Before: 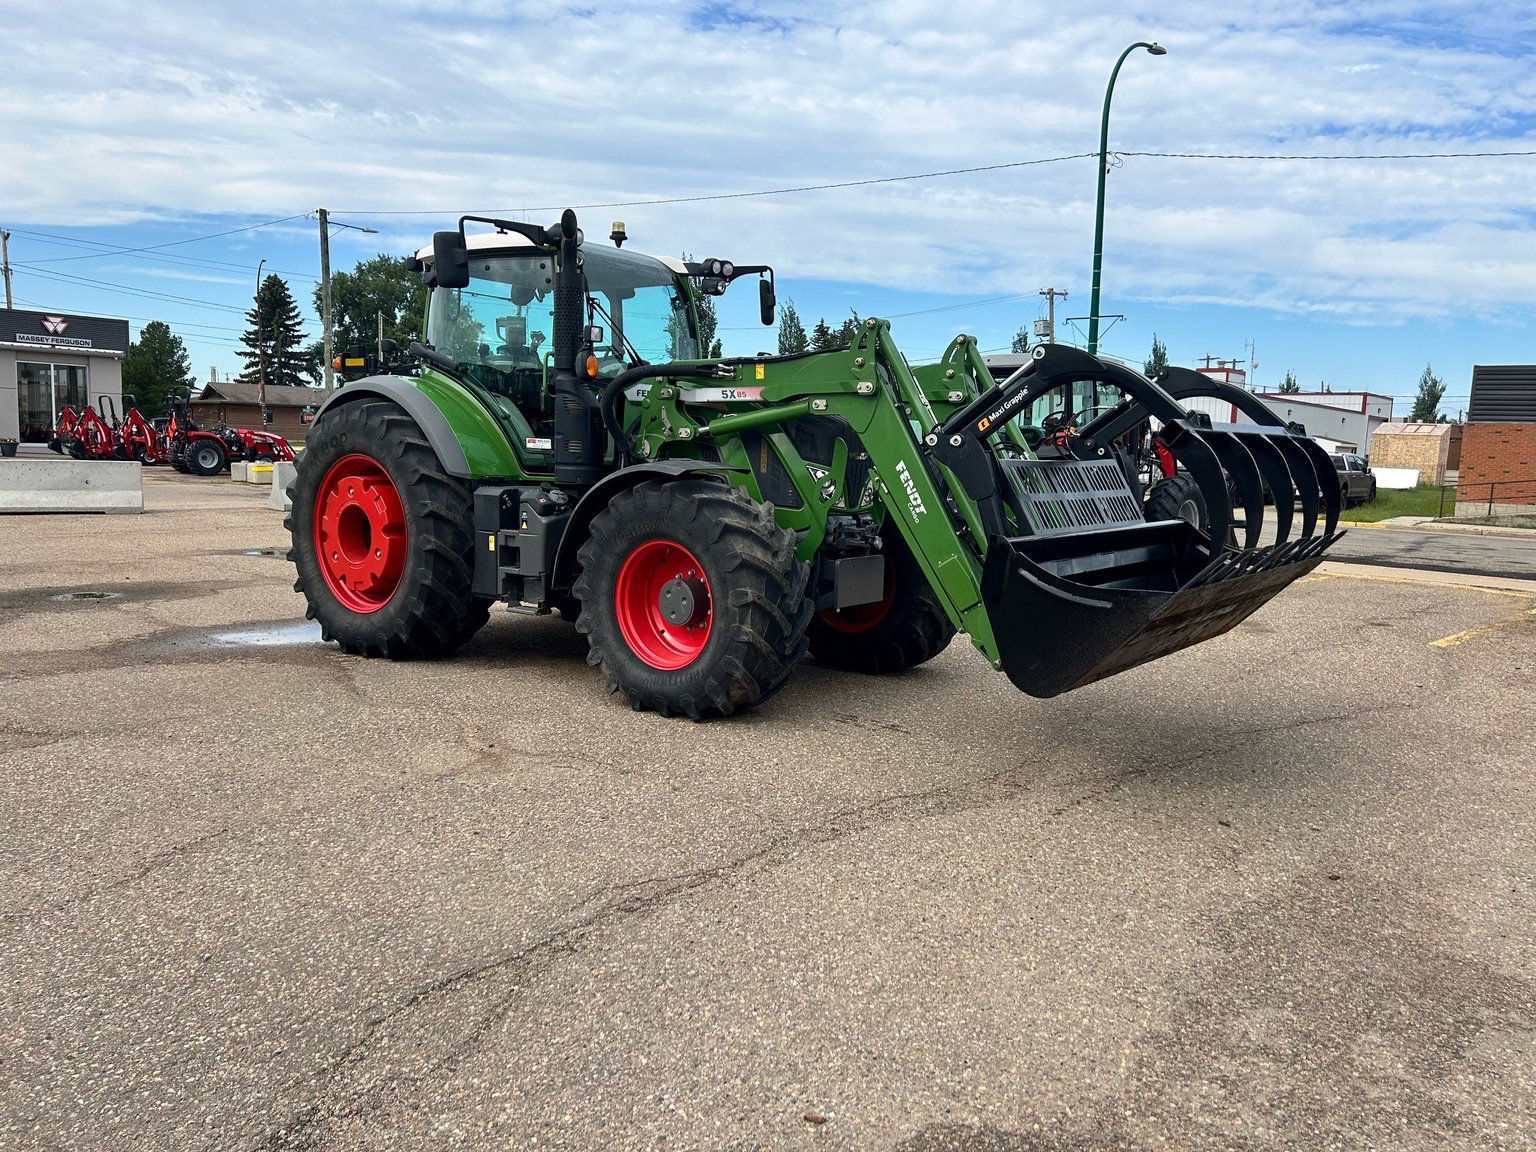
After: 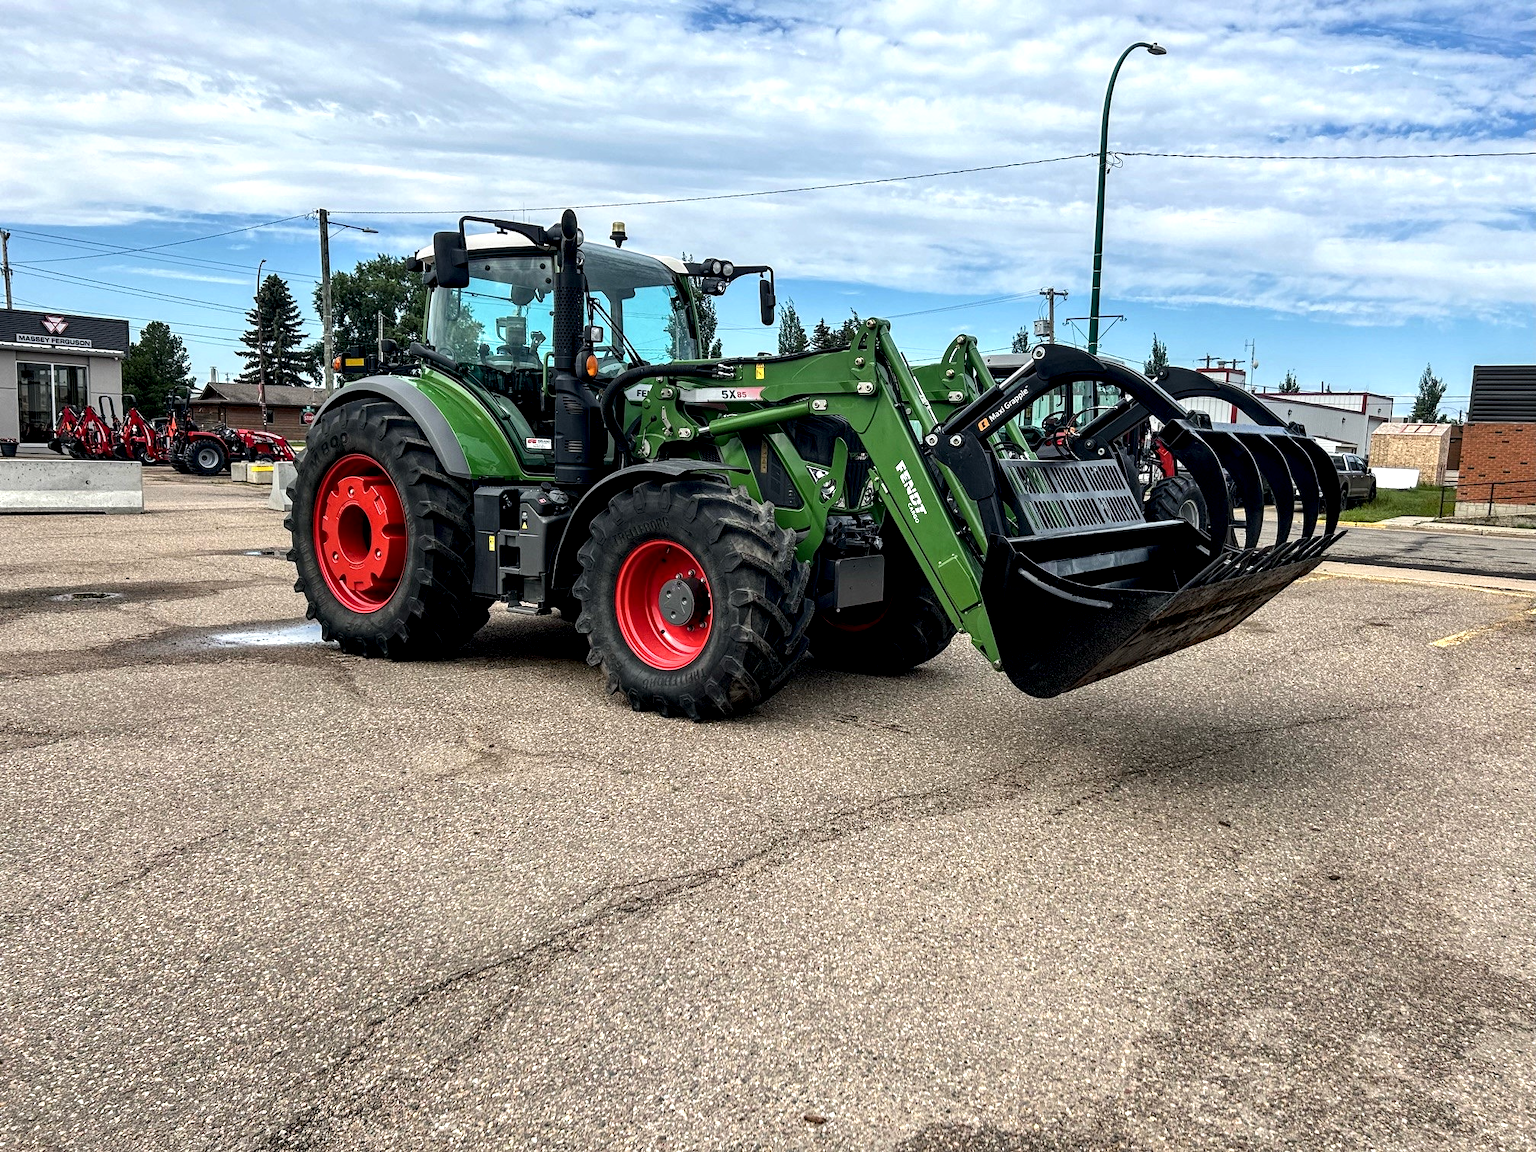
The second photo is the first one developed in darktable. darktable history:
local contrast: highlights 60%, shadows 60%, detail 160%
exposure: exposure 0.171 EV, compensate highlight preservation false
